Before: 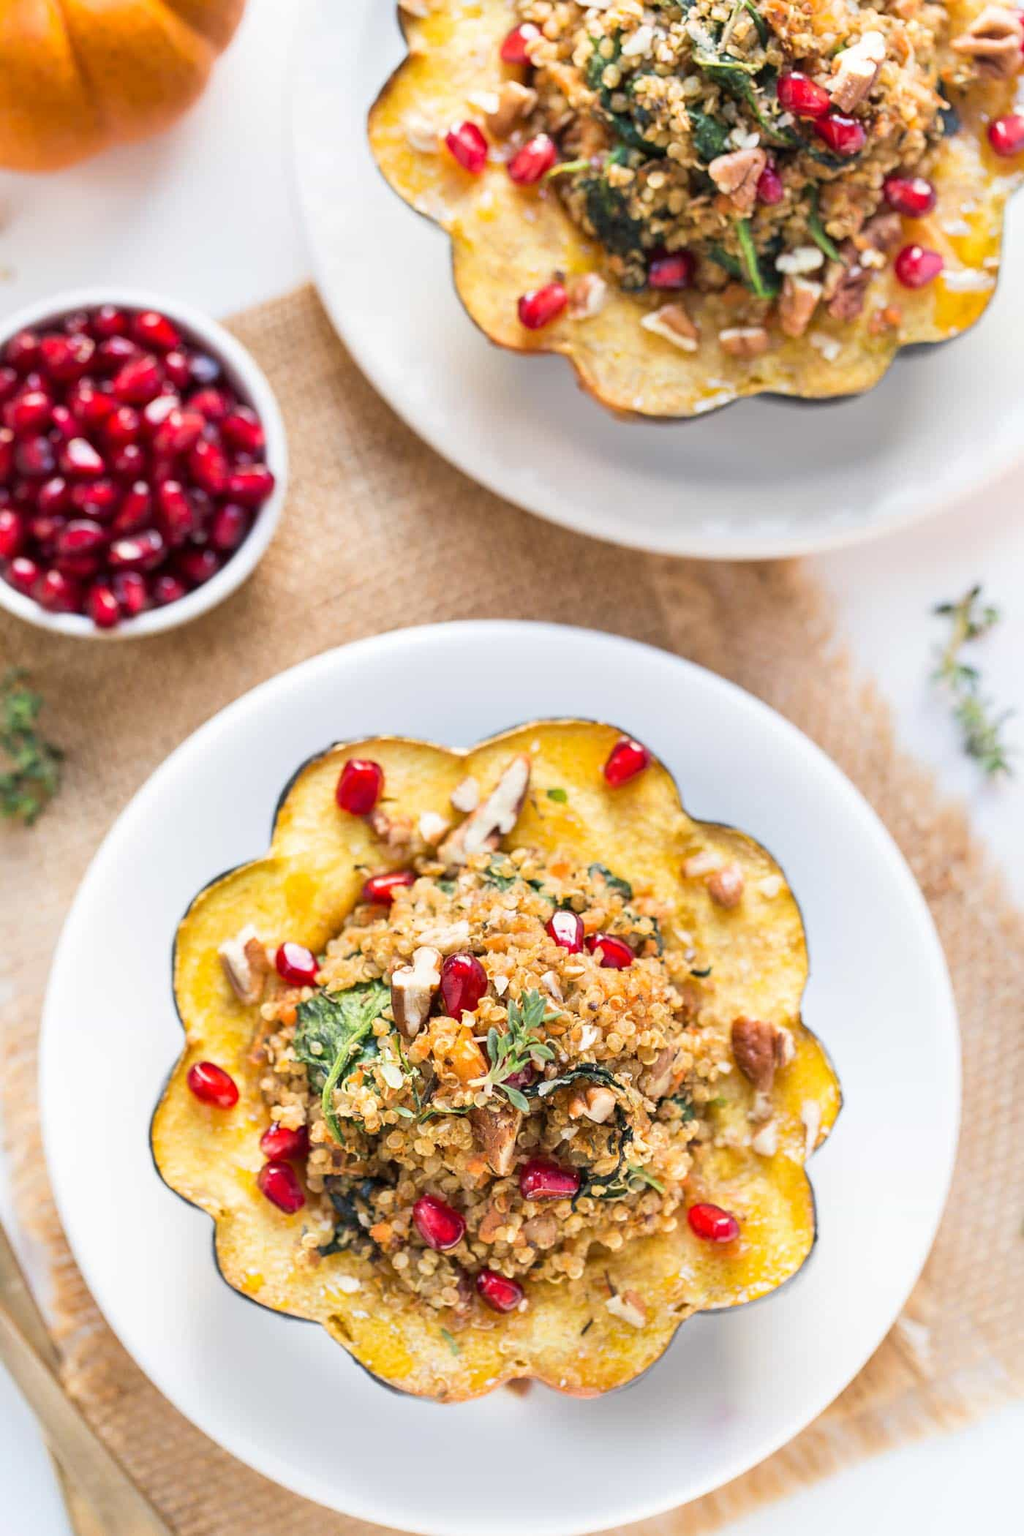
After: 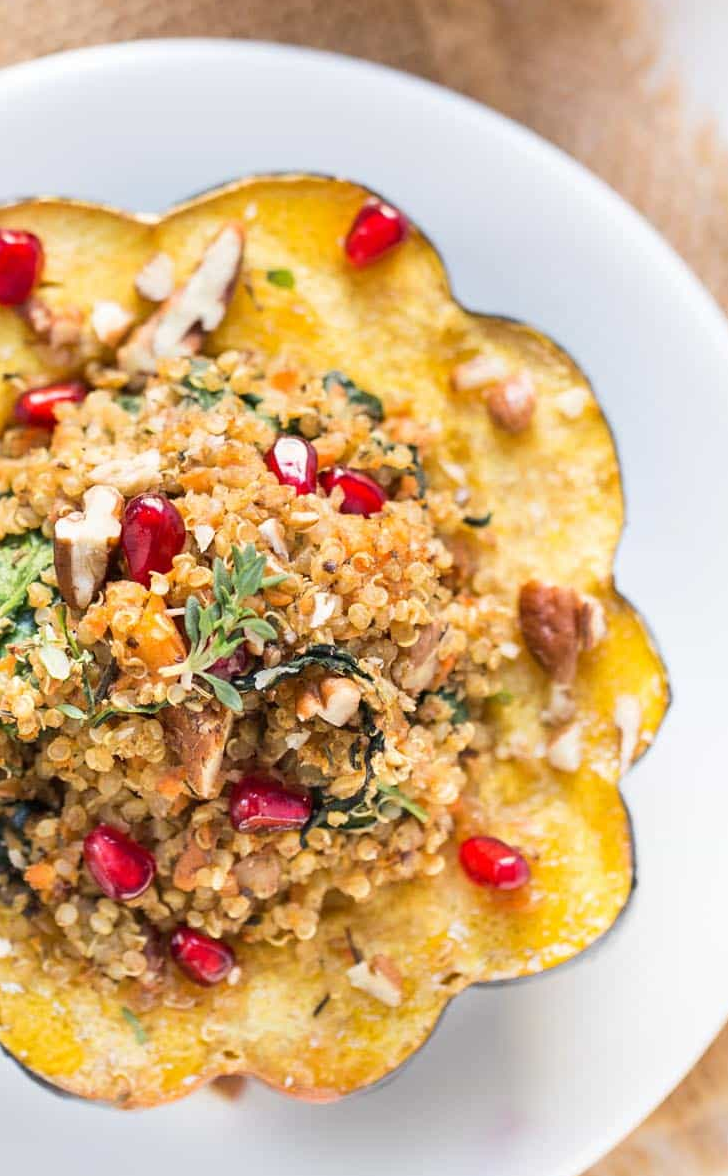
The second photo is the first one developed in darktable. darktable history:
crop: left 34.381%, top 38.557%, right 13.582%, bottom 5.414%
